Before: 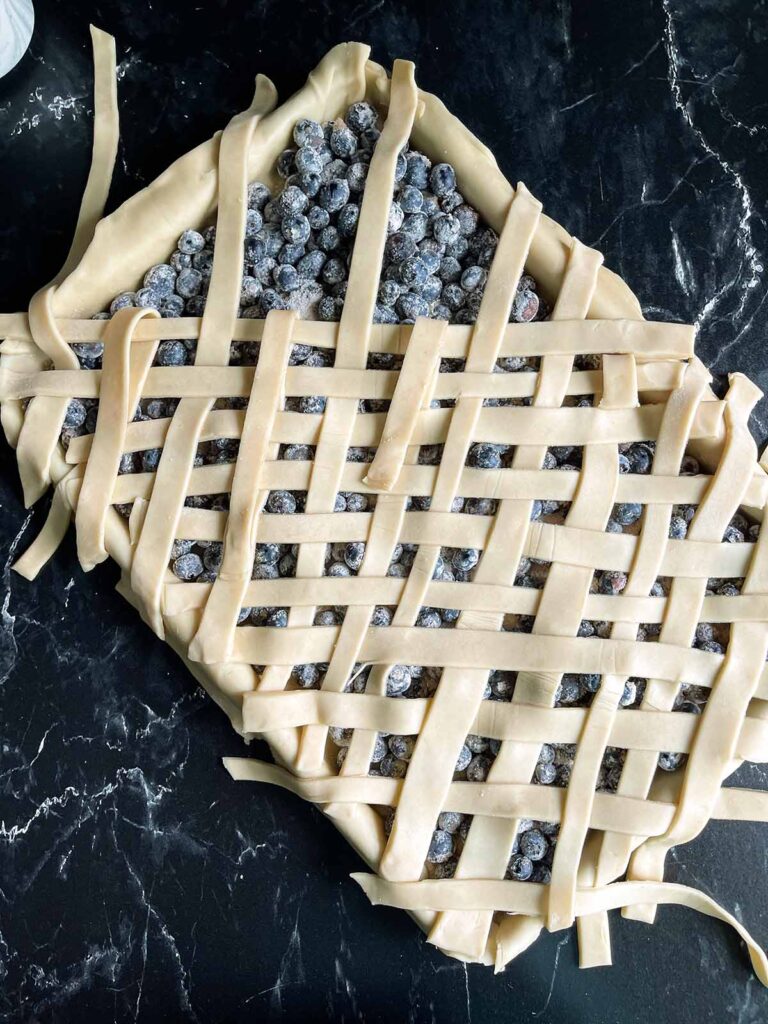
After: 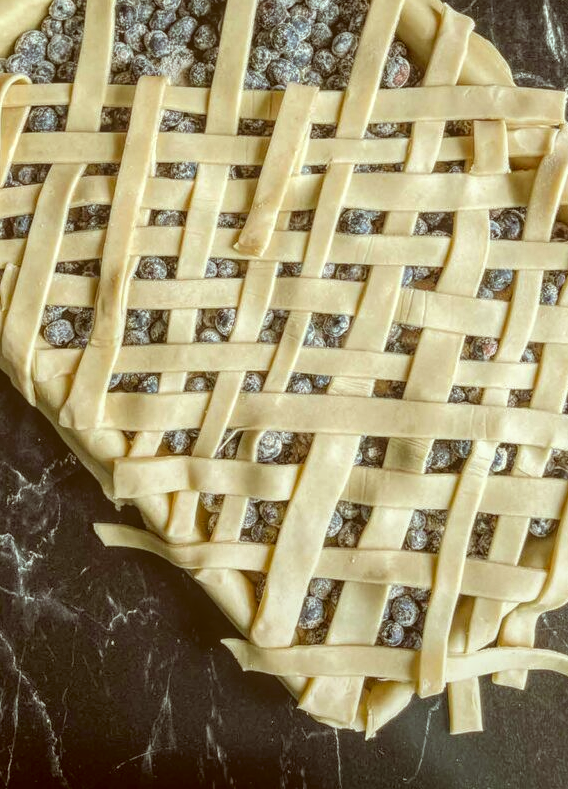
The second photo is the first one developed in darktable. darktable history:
local contrast: highlights 66%, shadows 33%, detail 166%, midtone range 0.2
color correction: highlights a* -5.94, highlights b* 9.48, shadows a* 10.12, shadows b* 23.94
crop: left 16.871%, top 22.857%, right 9.116%
